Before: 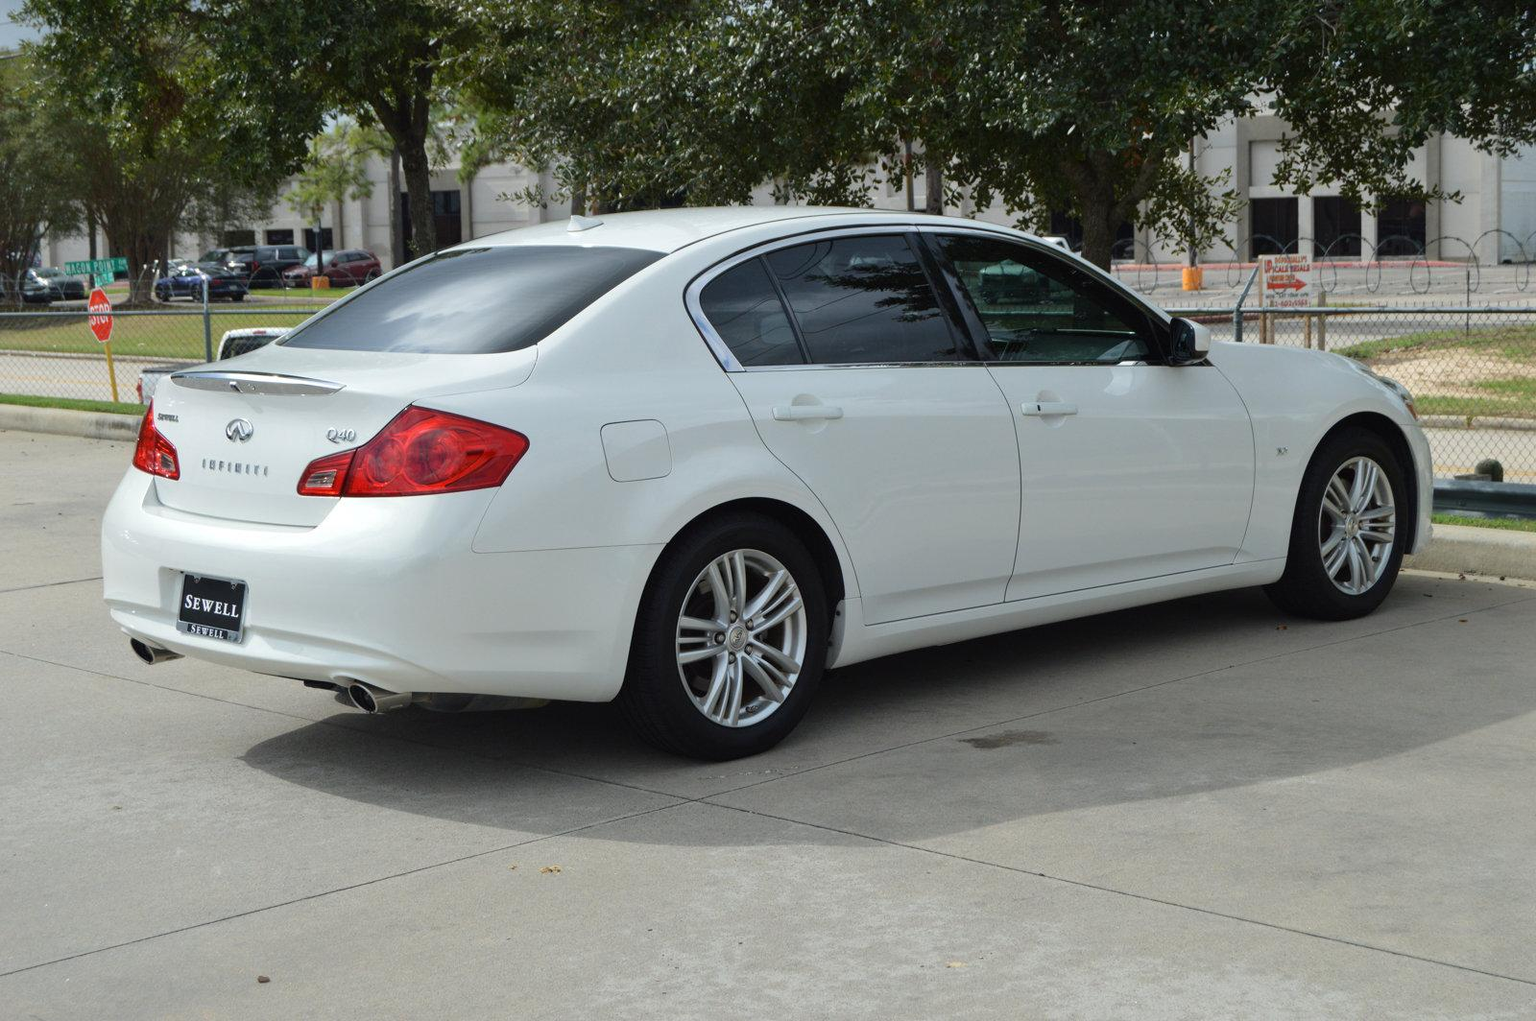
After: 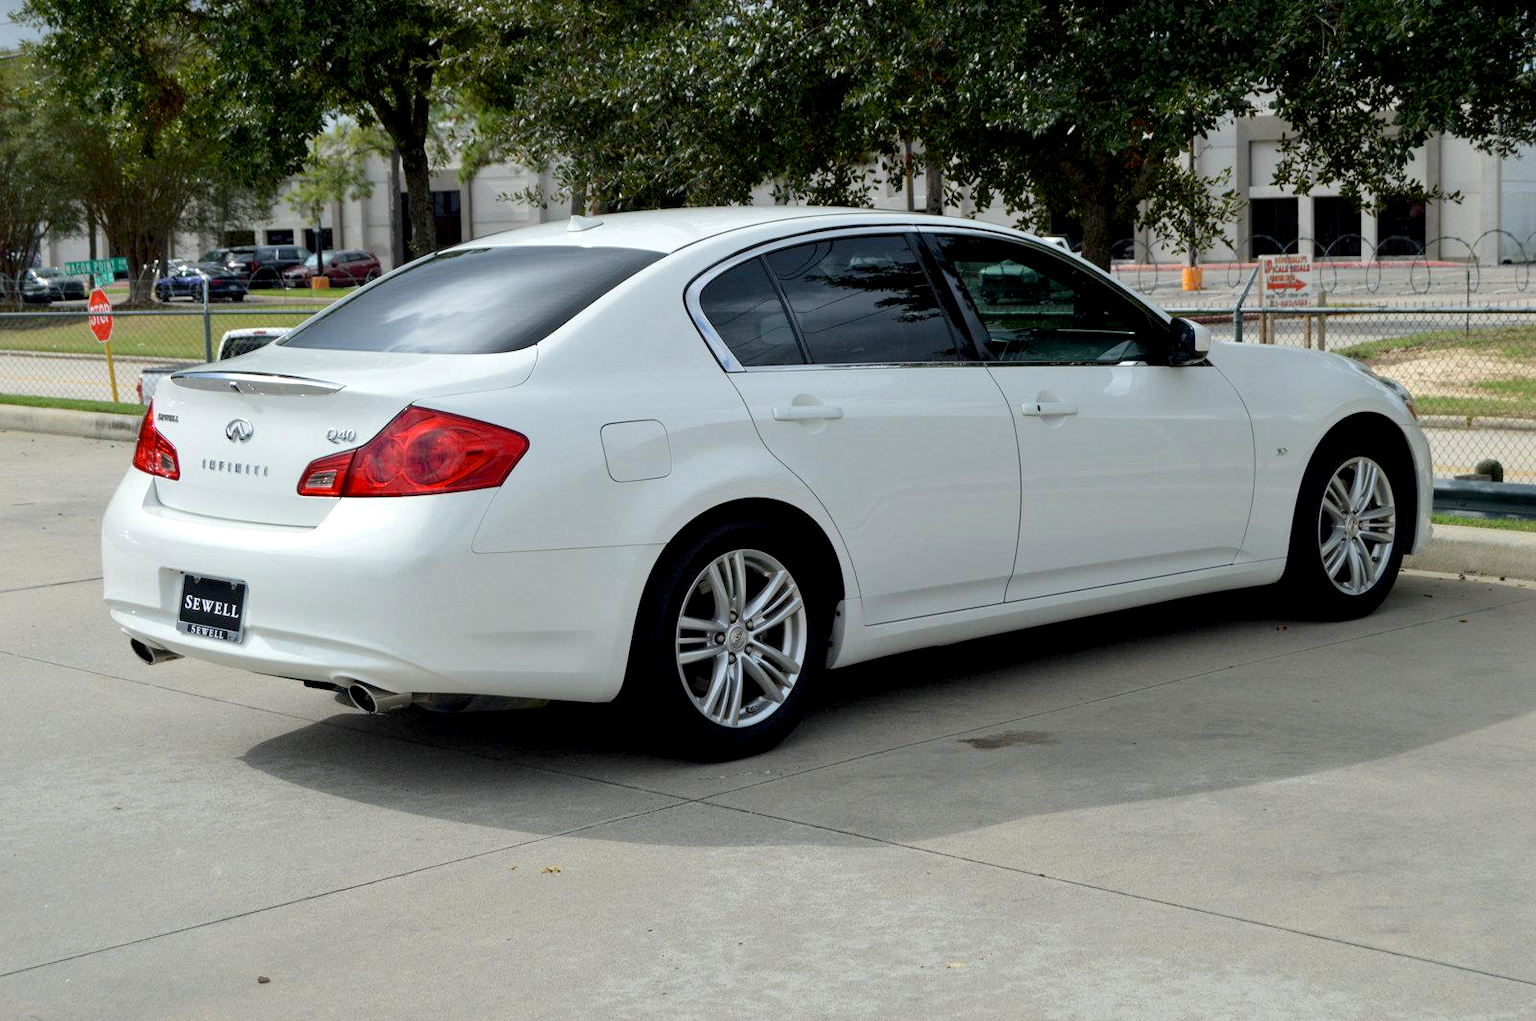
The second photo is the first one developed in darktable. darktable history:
exposure: black level correction 0.009, exposure 0.118 EV, compensate exposure bias true, compensate highlight preservation false
